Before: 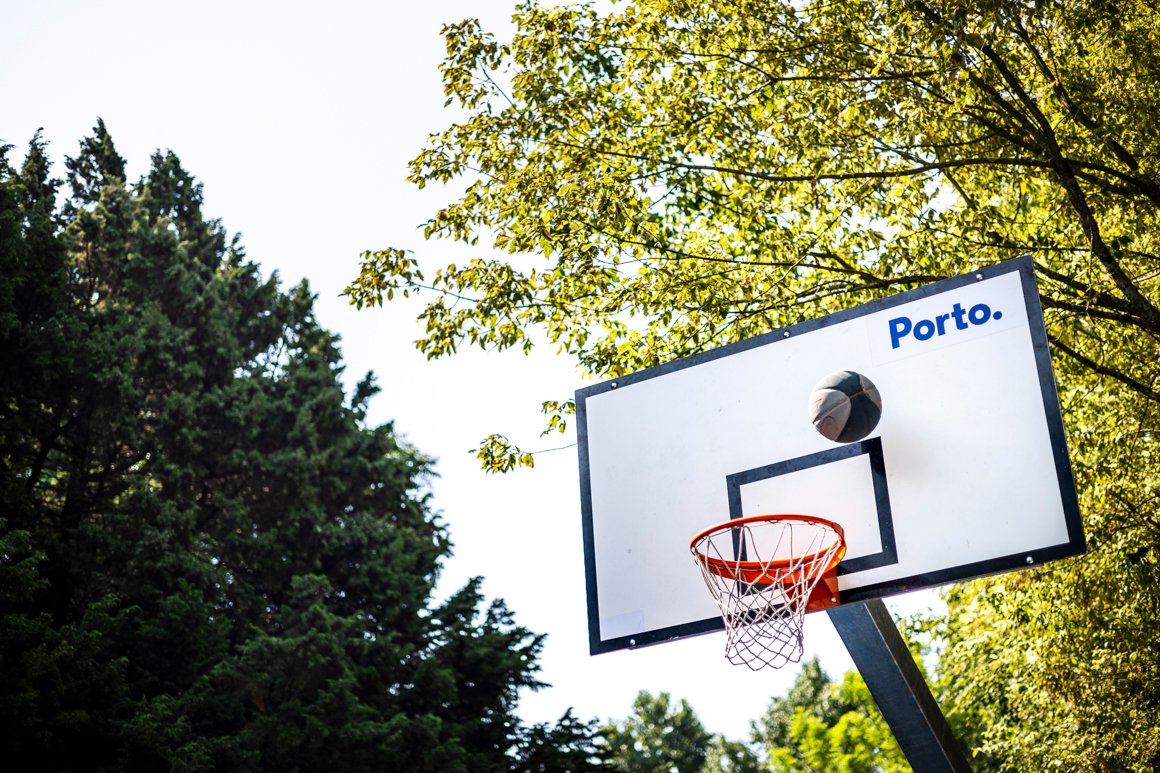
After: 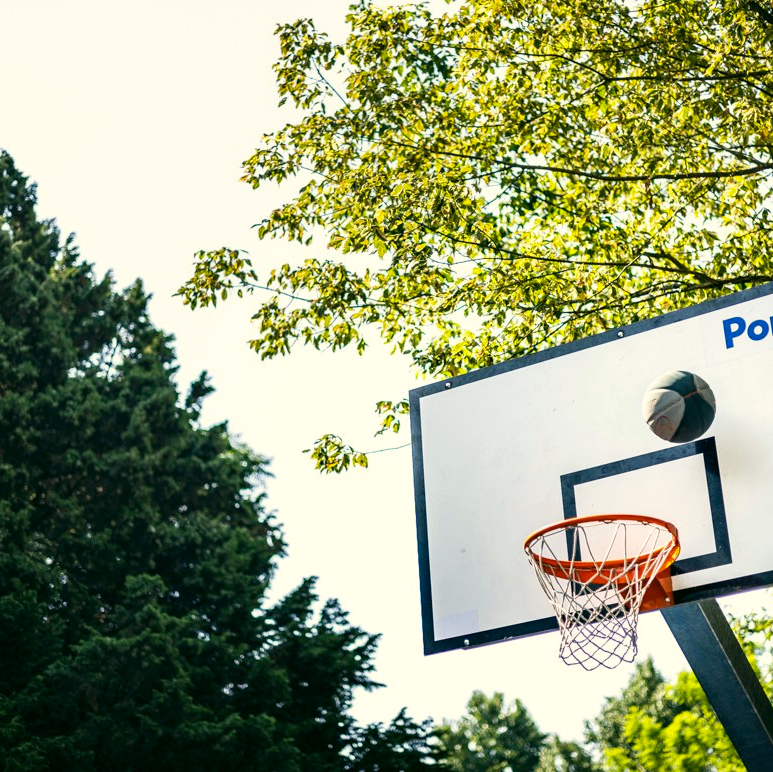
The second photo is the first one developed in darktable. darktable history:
color correction: highlights a* -0.482, highlights b* 9.48, shadows a* -9.48, shadows b* 0.803
crop and rotate: left 14.385%, right 18.948%
